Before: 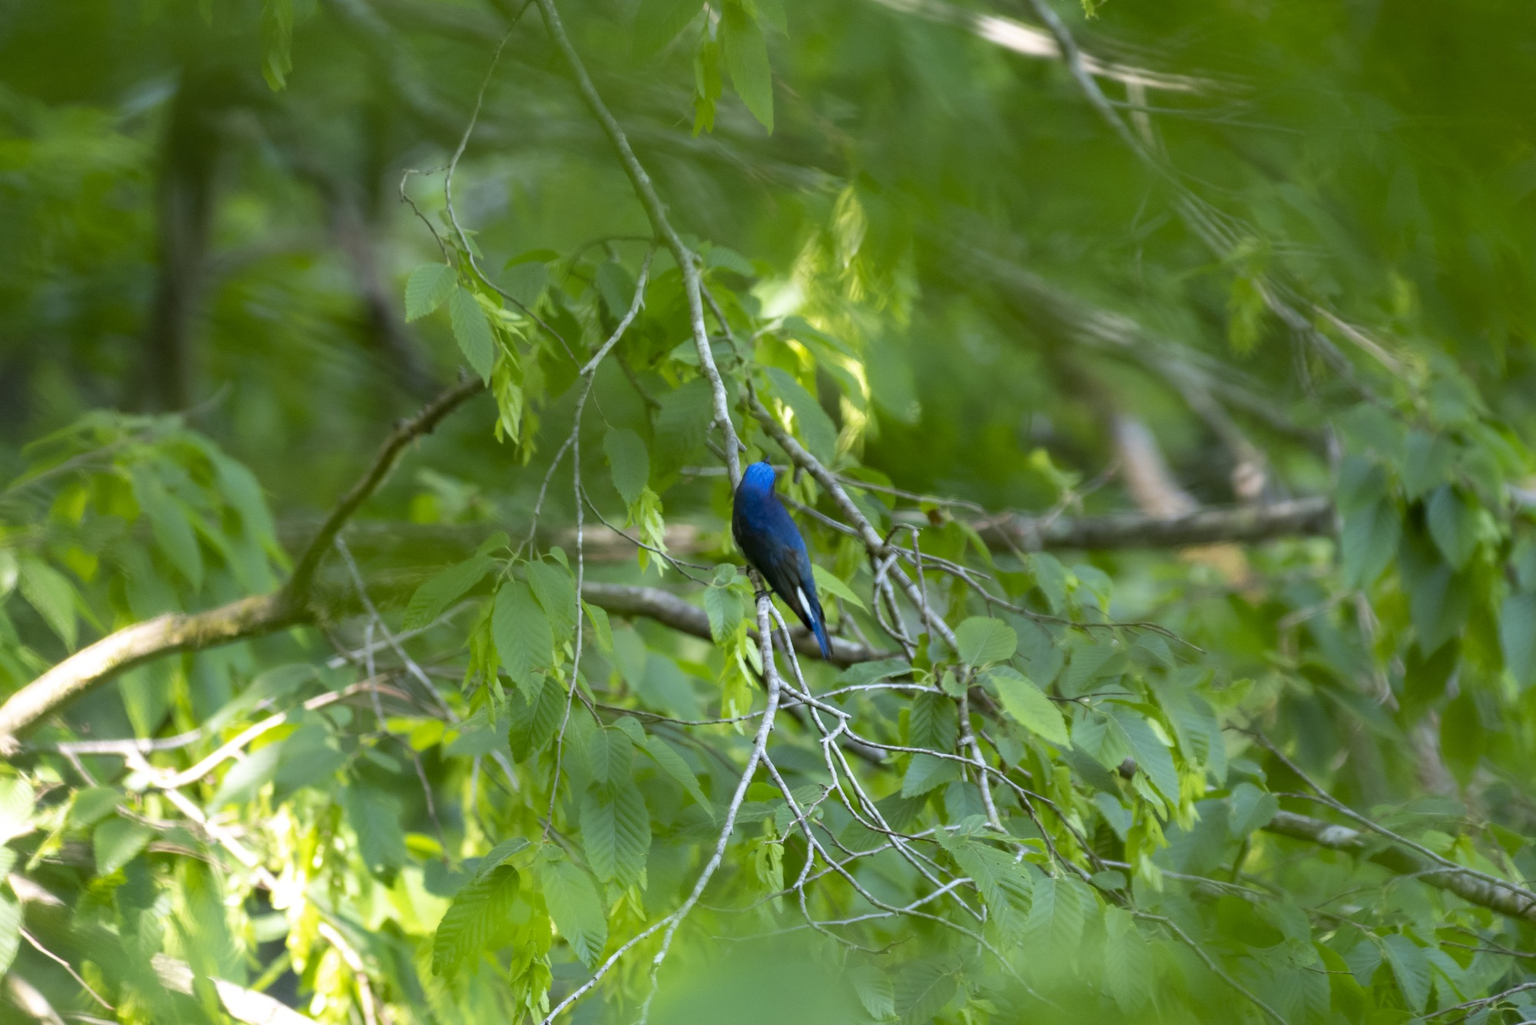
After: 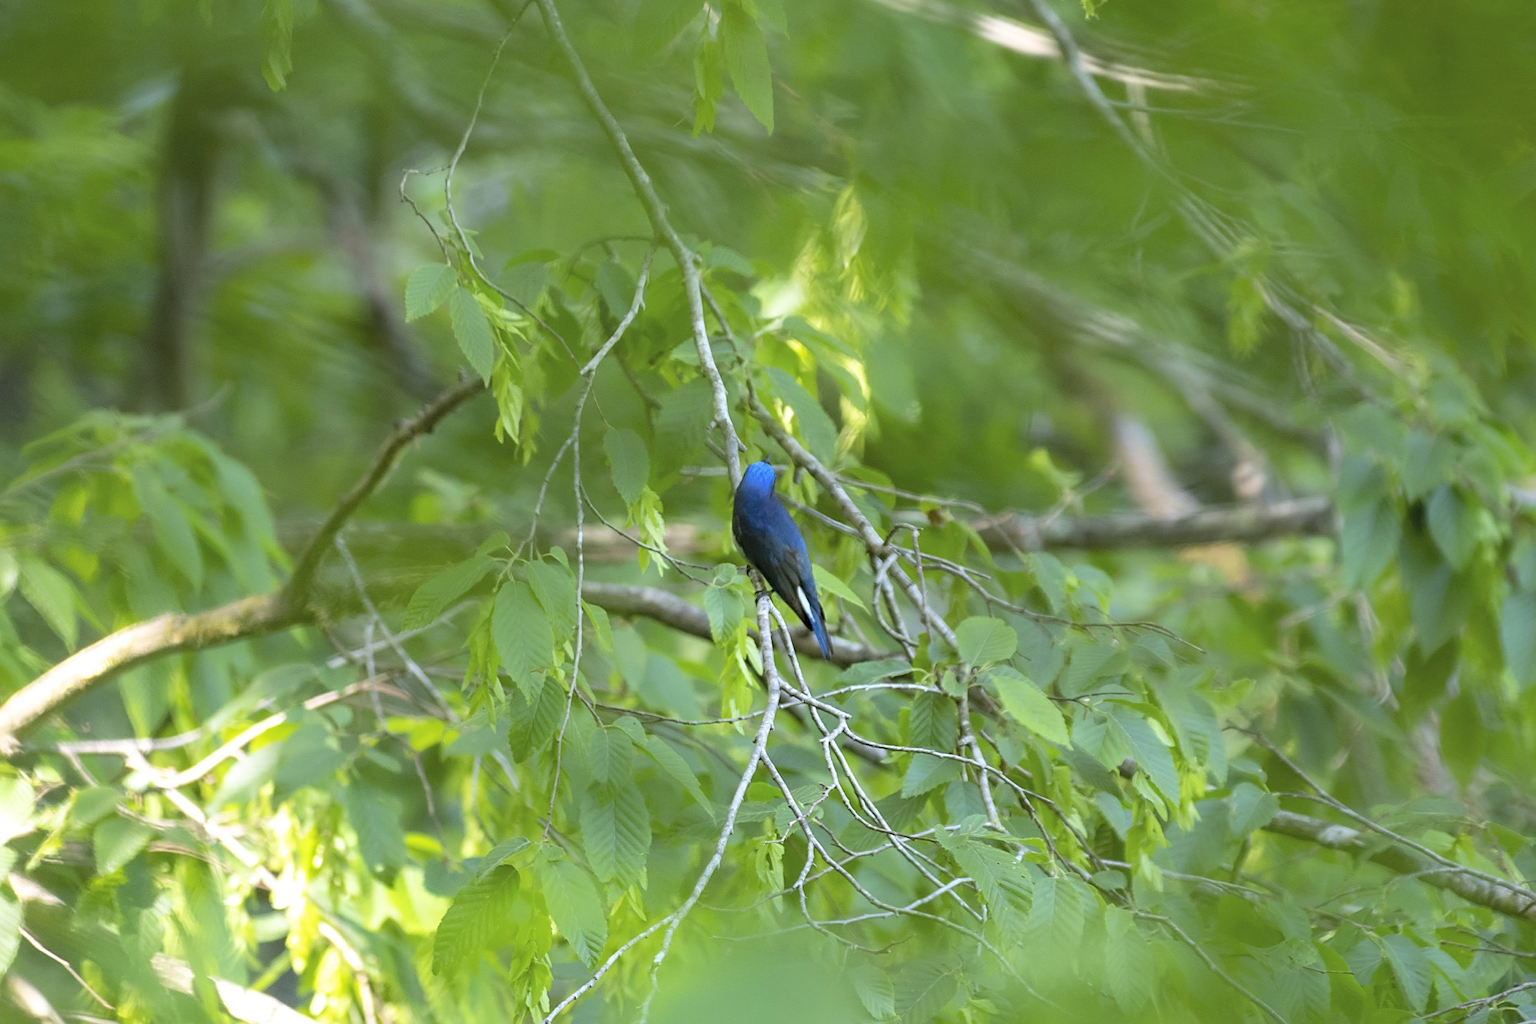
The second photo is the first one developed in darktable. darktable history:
sharpen: on, module defaults
contrast brightness saturation: brightness 0.152
